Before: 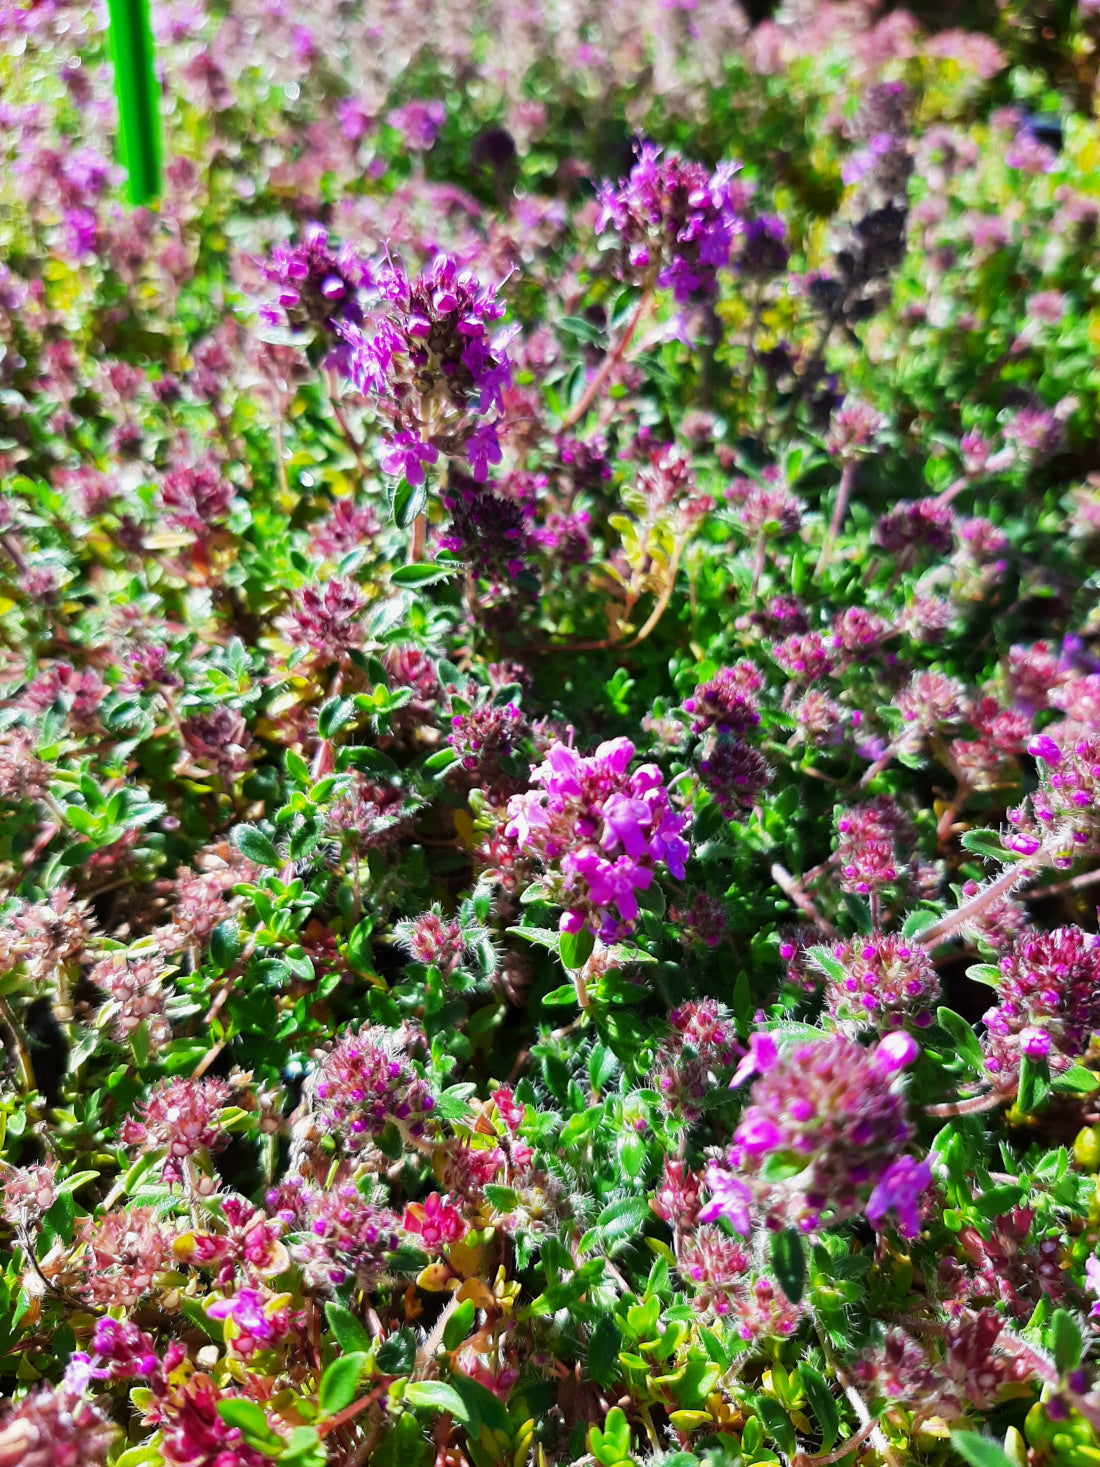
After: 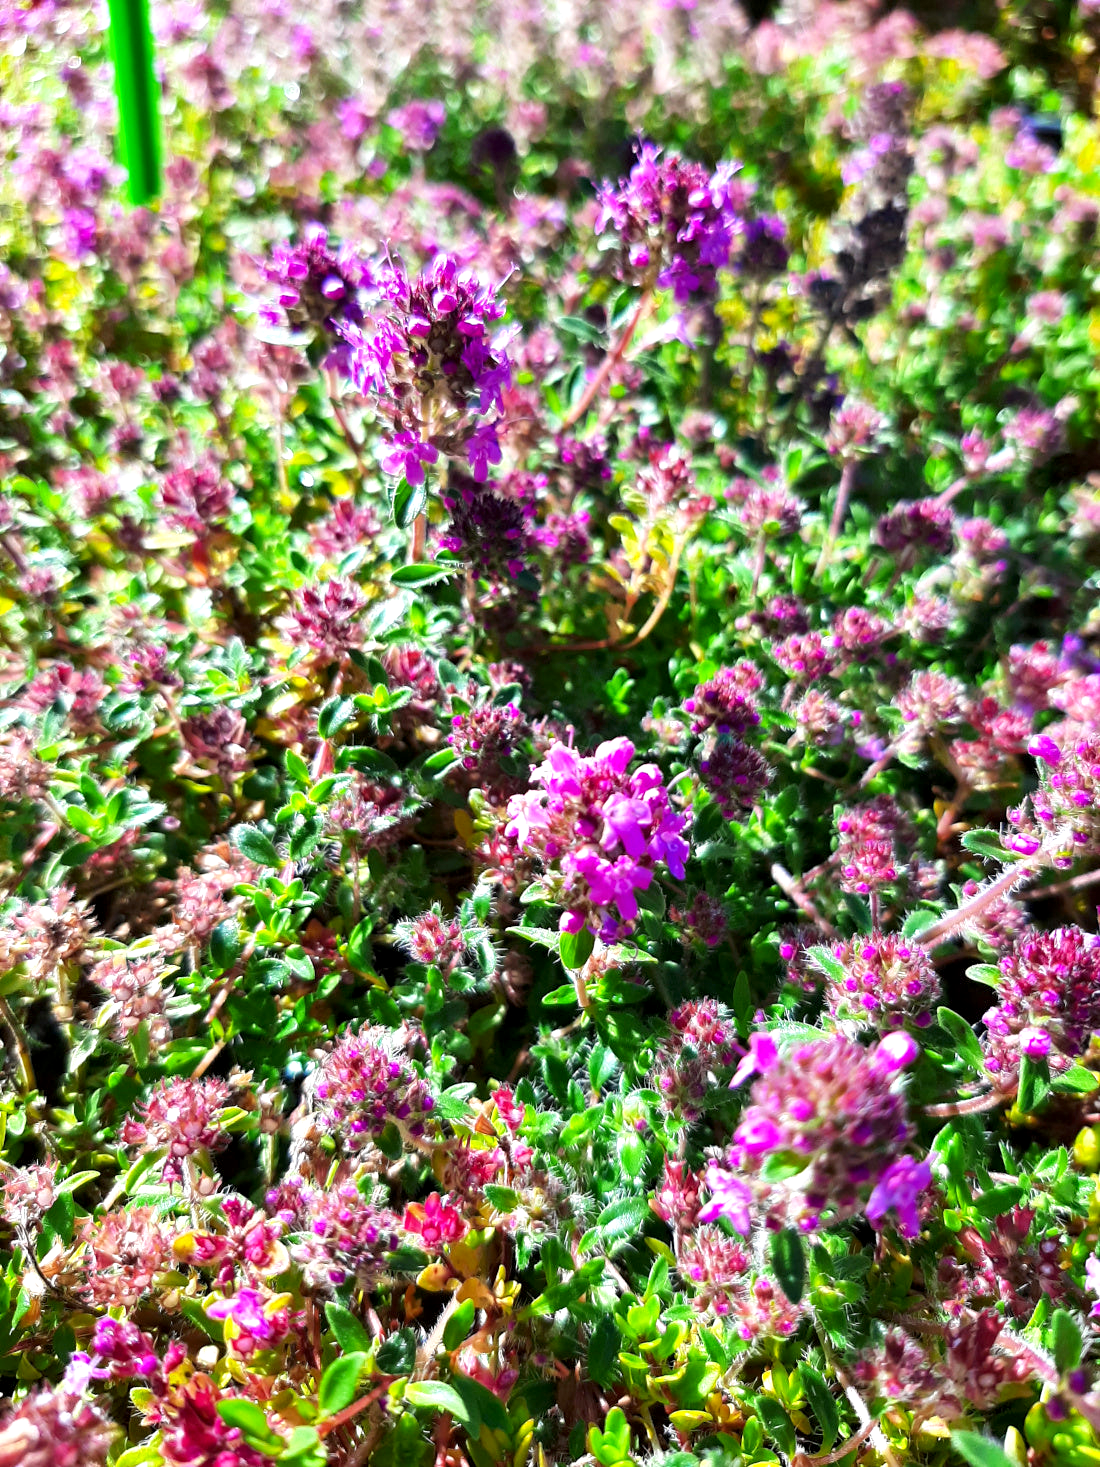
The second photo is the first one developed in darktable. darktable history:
exposure: black level correction 0.001, exposure 0.499 EV, compensate exposure bias true, compensate highlight preservation false
local contrast: highlights 62%, shadows 112%, detail 107%, midtone range 0.532
